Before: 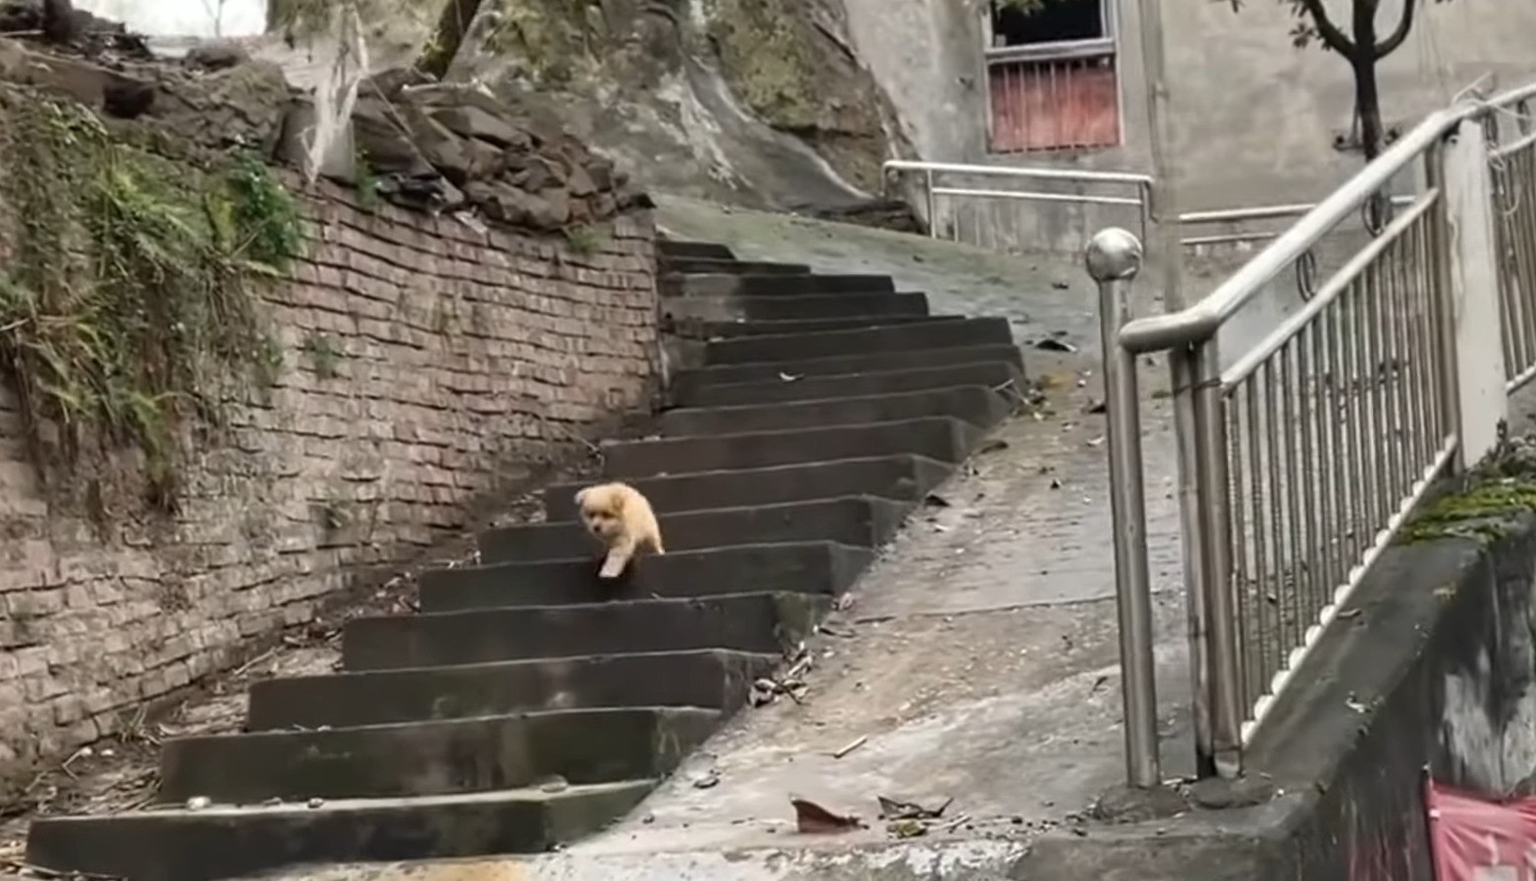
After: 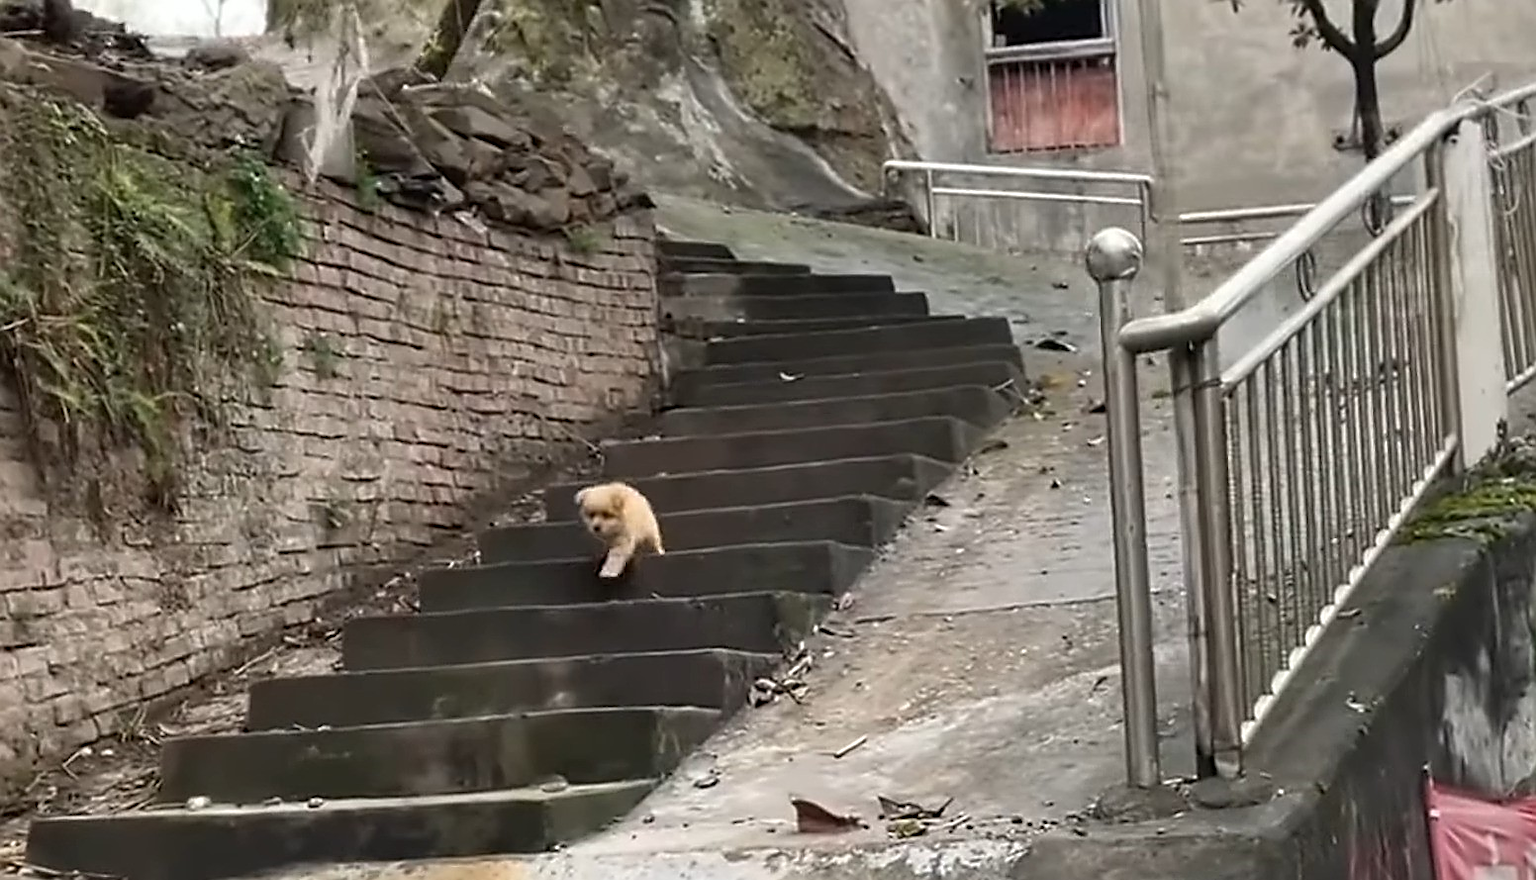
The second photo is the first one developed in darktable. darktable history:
sharpen: radius 1.386, amount 1.247, threshold 0.806
